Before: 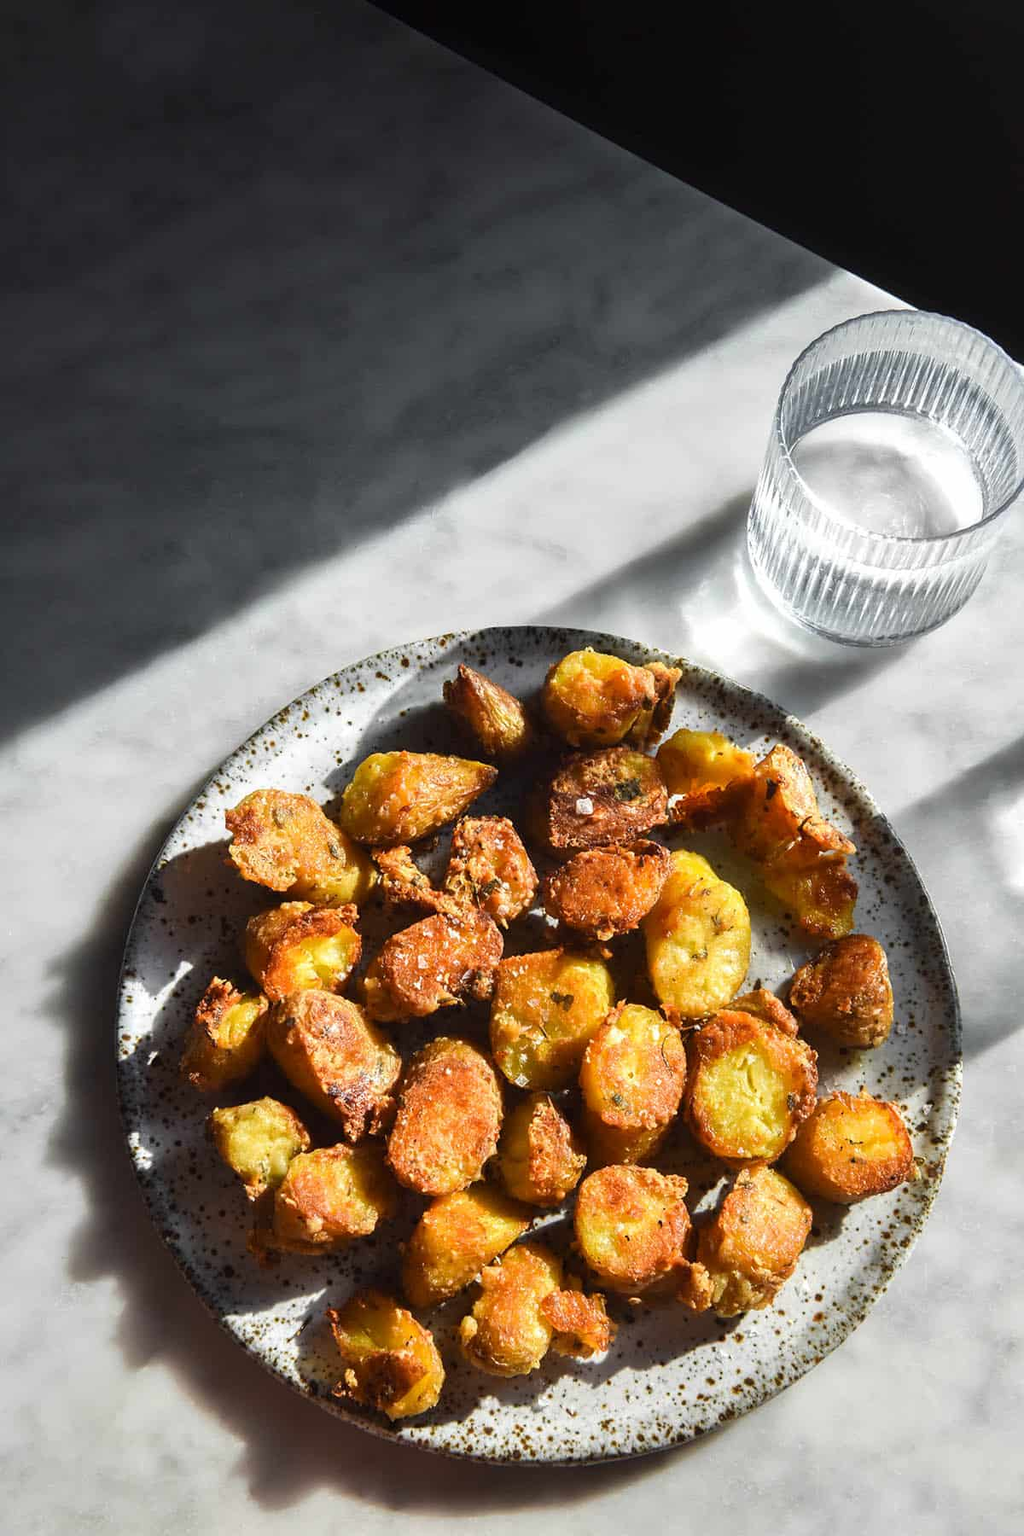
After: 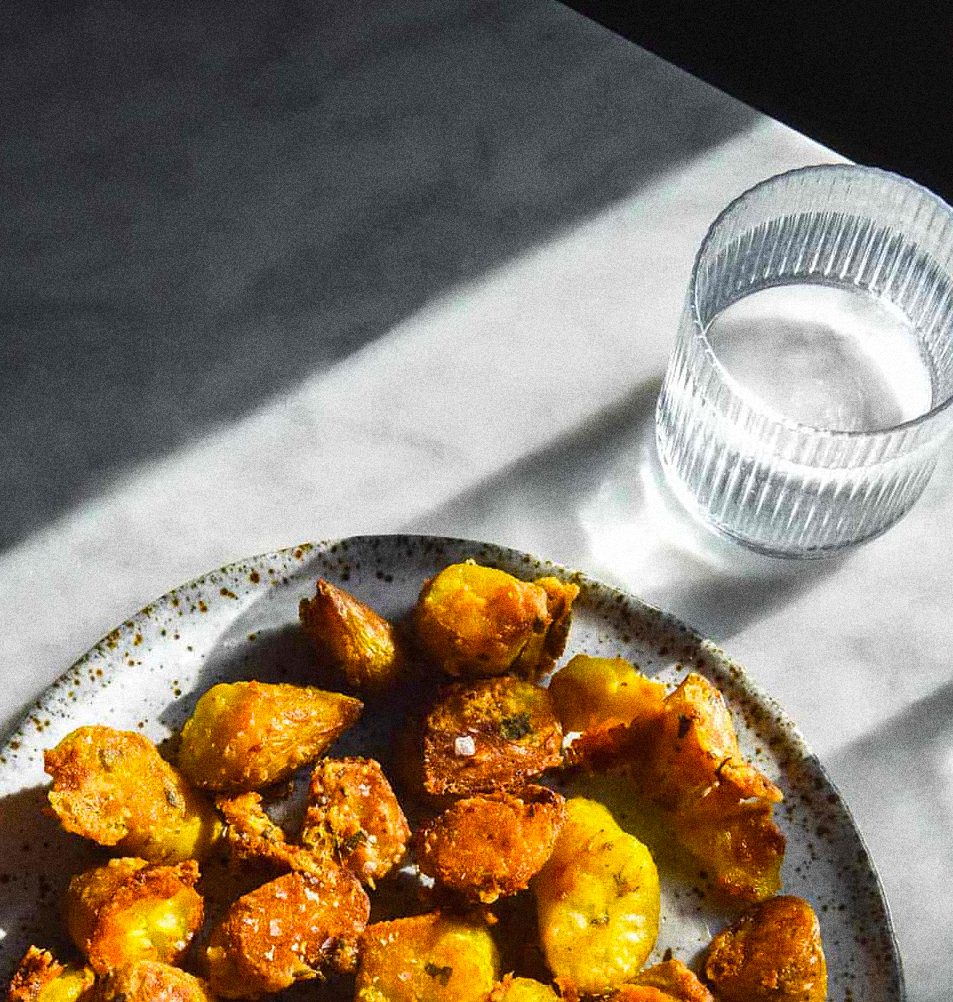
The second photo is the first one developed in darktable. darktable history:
crop: left 18.38%, top 11.092%, right 2.134%, bottom 33.217%
grain: coarseness 14.49 ISO, strength 48.04%, mid-tones bias 35%
color balance rgb: linear chroma grading › global chroma 15%, perceptual saturation grading › global saturation 30%
